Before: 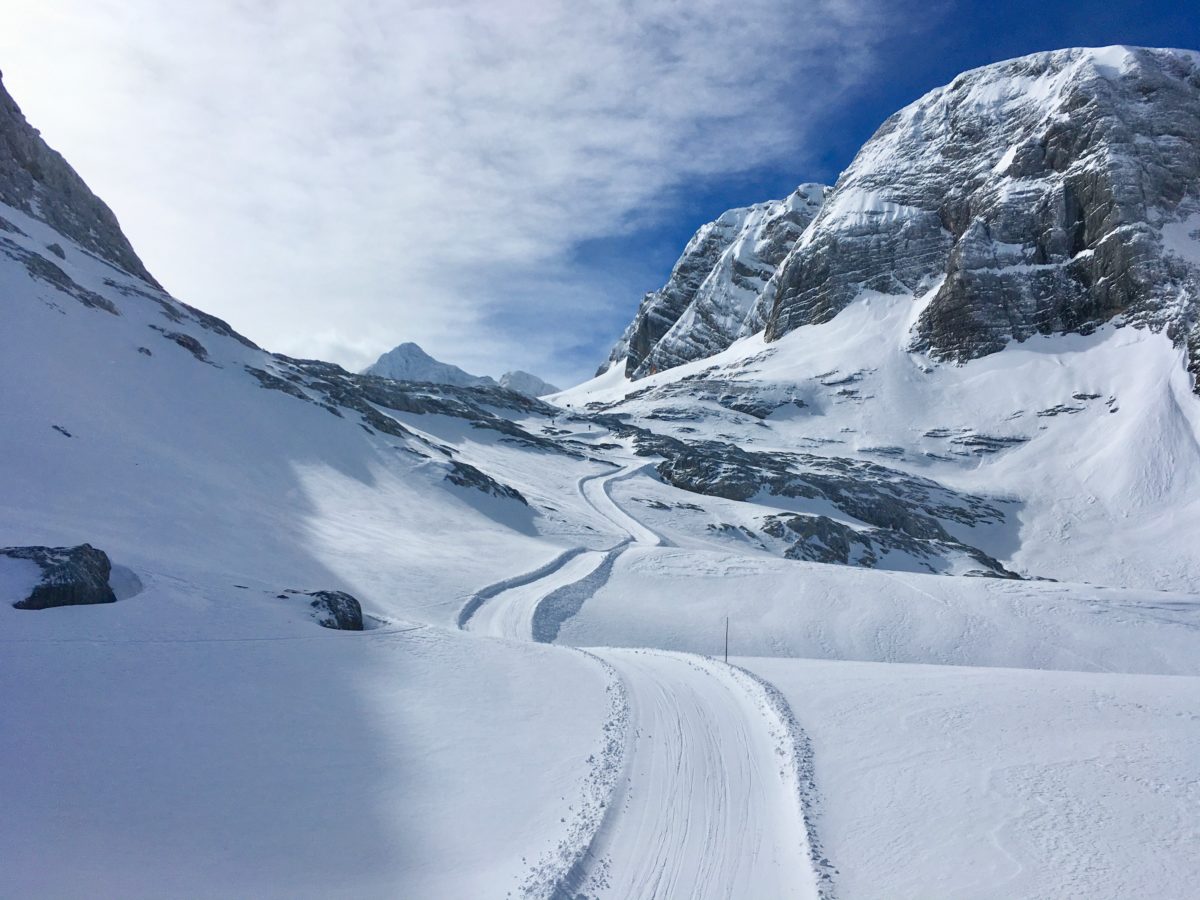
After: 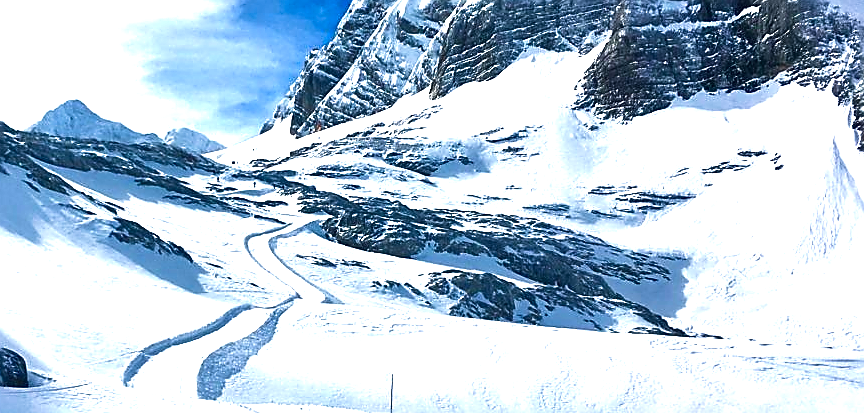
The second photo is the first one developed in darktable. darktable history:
crop and rotate: left 27.938%, top 27.046%, bottom 27.046%
sharpen: radius 1.4, amount 1.25, threshold 0.7
contrast brightness saturation: brightness -0.25, saturation 0.2
exposure: black level correction 0, exposure 1.2 EV, compensate highlight preservation false
velvia: on, module defaults
